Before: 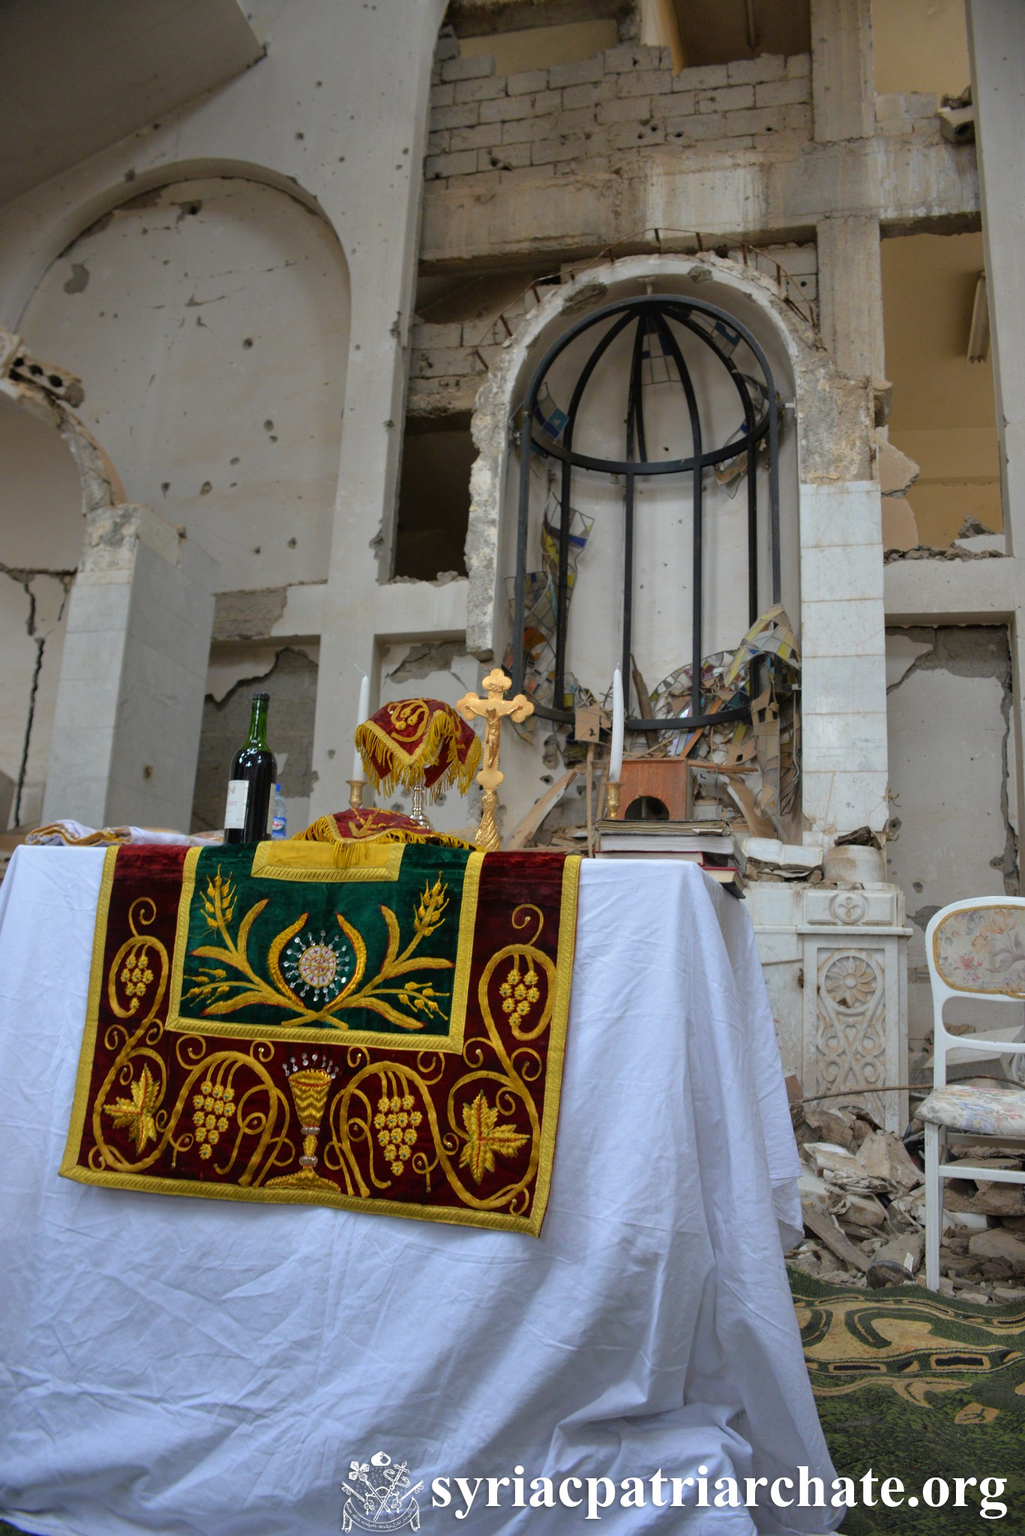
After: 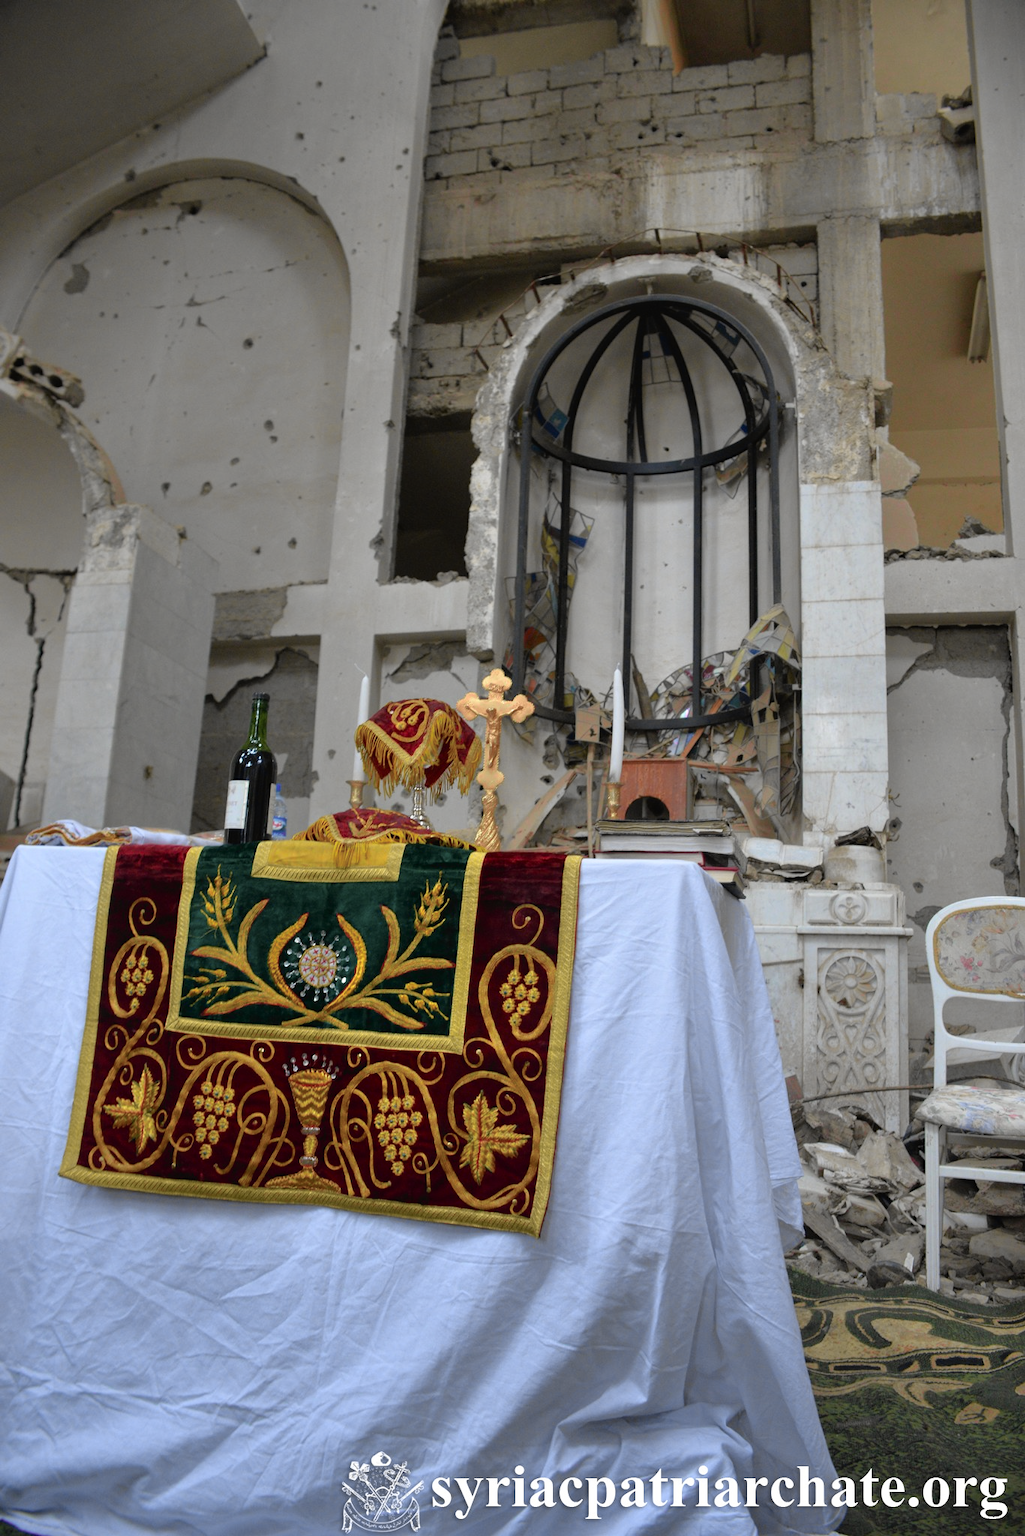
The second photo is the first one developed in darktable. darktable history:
tone curve: curves: ch0 [(0, 0.012) (0.056, 0.046) (0.218, 0.213) (0.606, 0.62) (0.82, 0.846) (1, 1)]; ch1 [(0, 0) (0.226, 0.261) (0.403, 0.437) (0.469, 0.472) (0.495, 0.499) (0.514, 0.504) (0.545, 0.555) (0.59, 0.598) (0.714, 0.733) (1, 1)]; ch2 [(0, 0) (0.269, 0.299) (0.459, 0.45) (0.498, 0.499) (0.523, 0.512) (0.568, 0.558) (0.634, 0.617) (0.702, 0.662) (0.781, 0.775) (1, 1)], color space Lab, independent channels, preserve colors none
